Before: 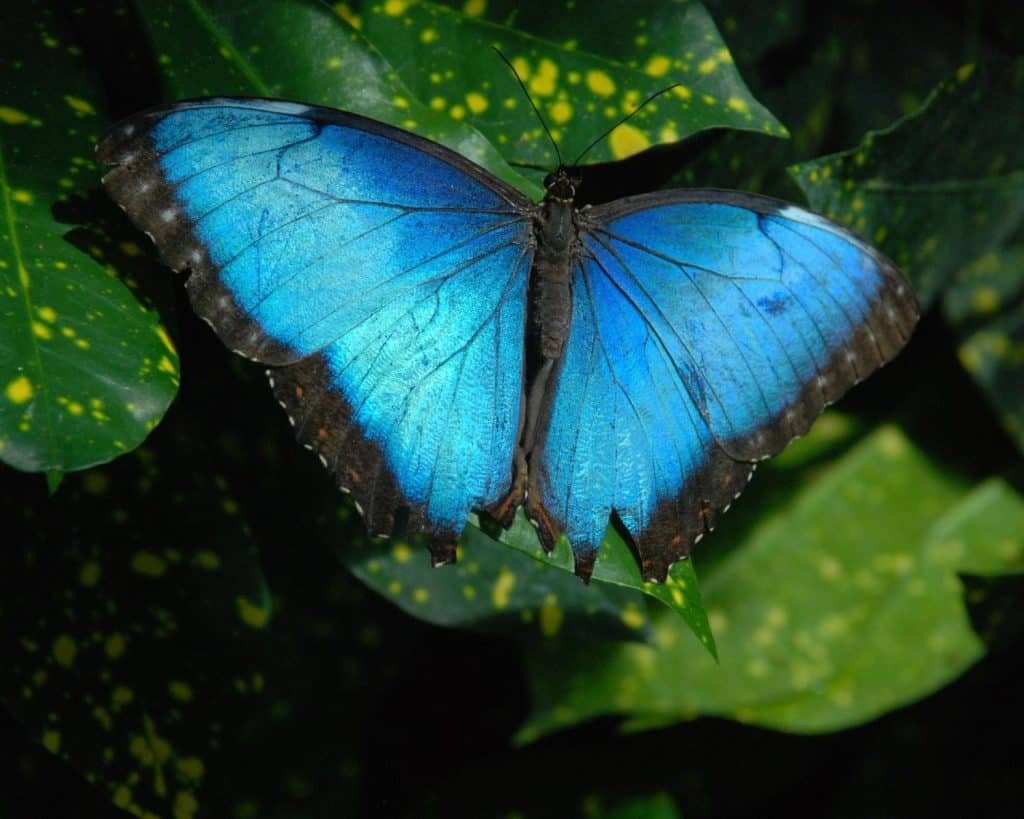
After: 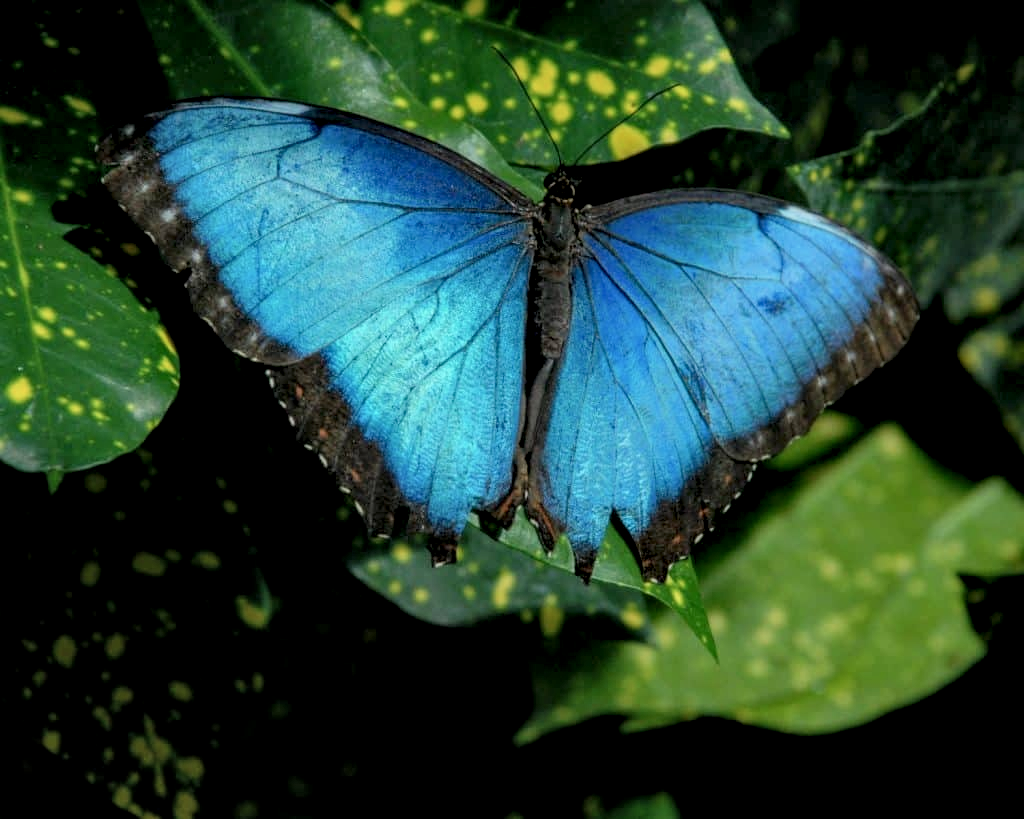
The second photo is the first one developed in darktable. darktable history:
filmic rgb: middle gray luminance 18.42%, black relative exposure -10.5 EV, white relative exposure 3.4 EV, threshold 6 EV, target black luminance 0%, hardness 6.03, latitude 99%, contrast 0.847, shadows ↔ highlights balance 0.505%, add noise in highlights 0, preserve chrominance max RGB, color science v3 (2019), use custom middle-gray values true, iterations of high-quality reconstruction 0, contrast in highlights soft, enable highlight reconstruction true
local contrast: highlights 60%, shadows 60%, detail 160%
